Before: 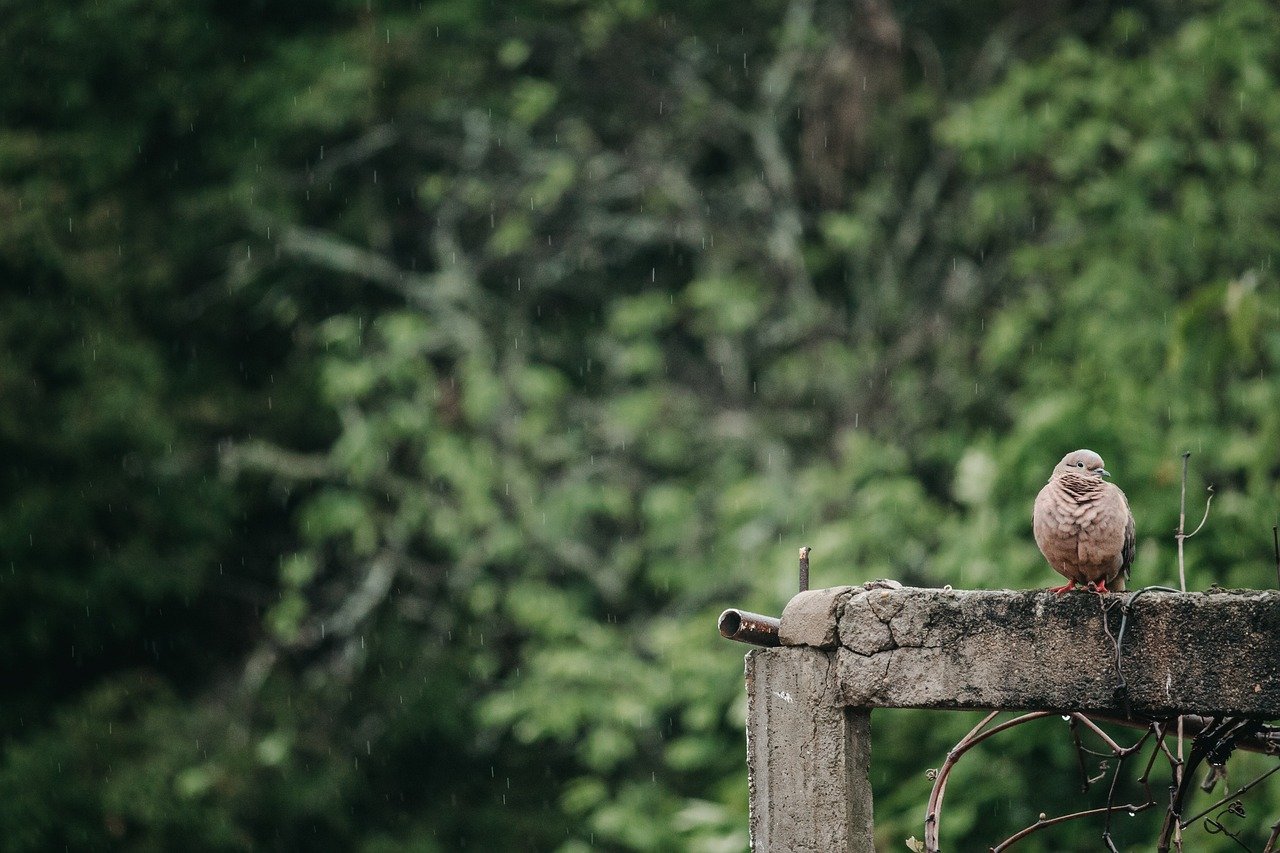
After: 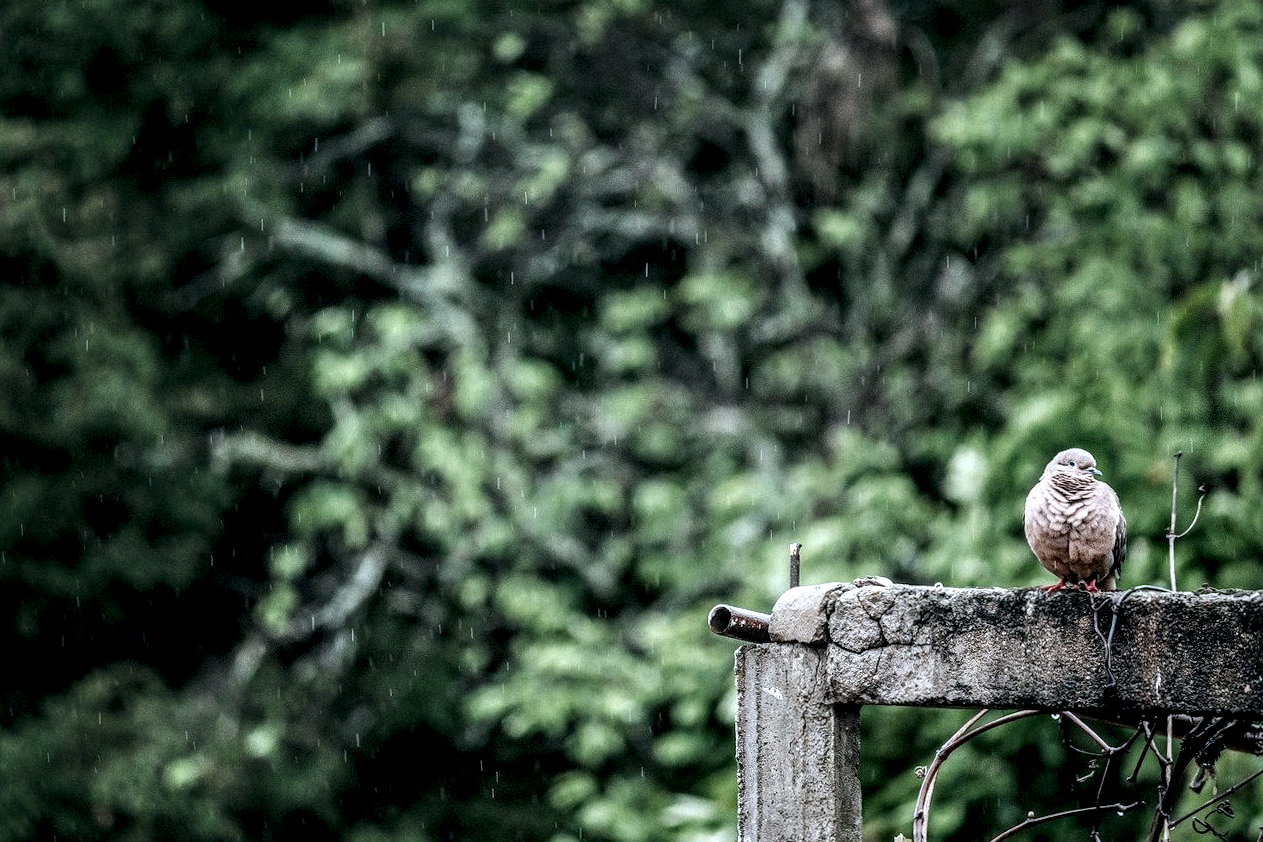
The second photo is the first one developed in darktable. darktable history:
local contrast: detail 203%
crop and rotate: angle -0.5°
white balance: red 0.931, blue 1.11
